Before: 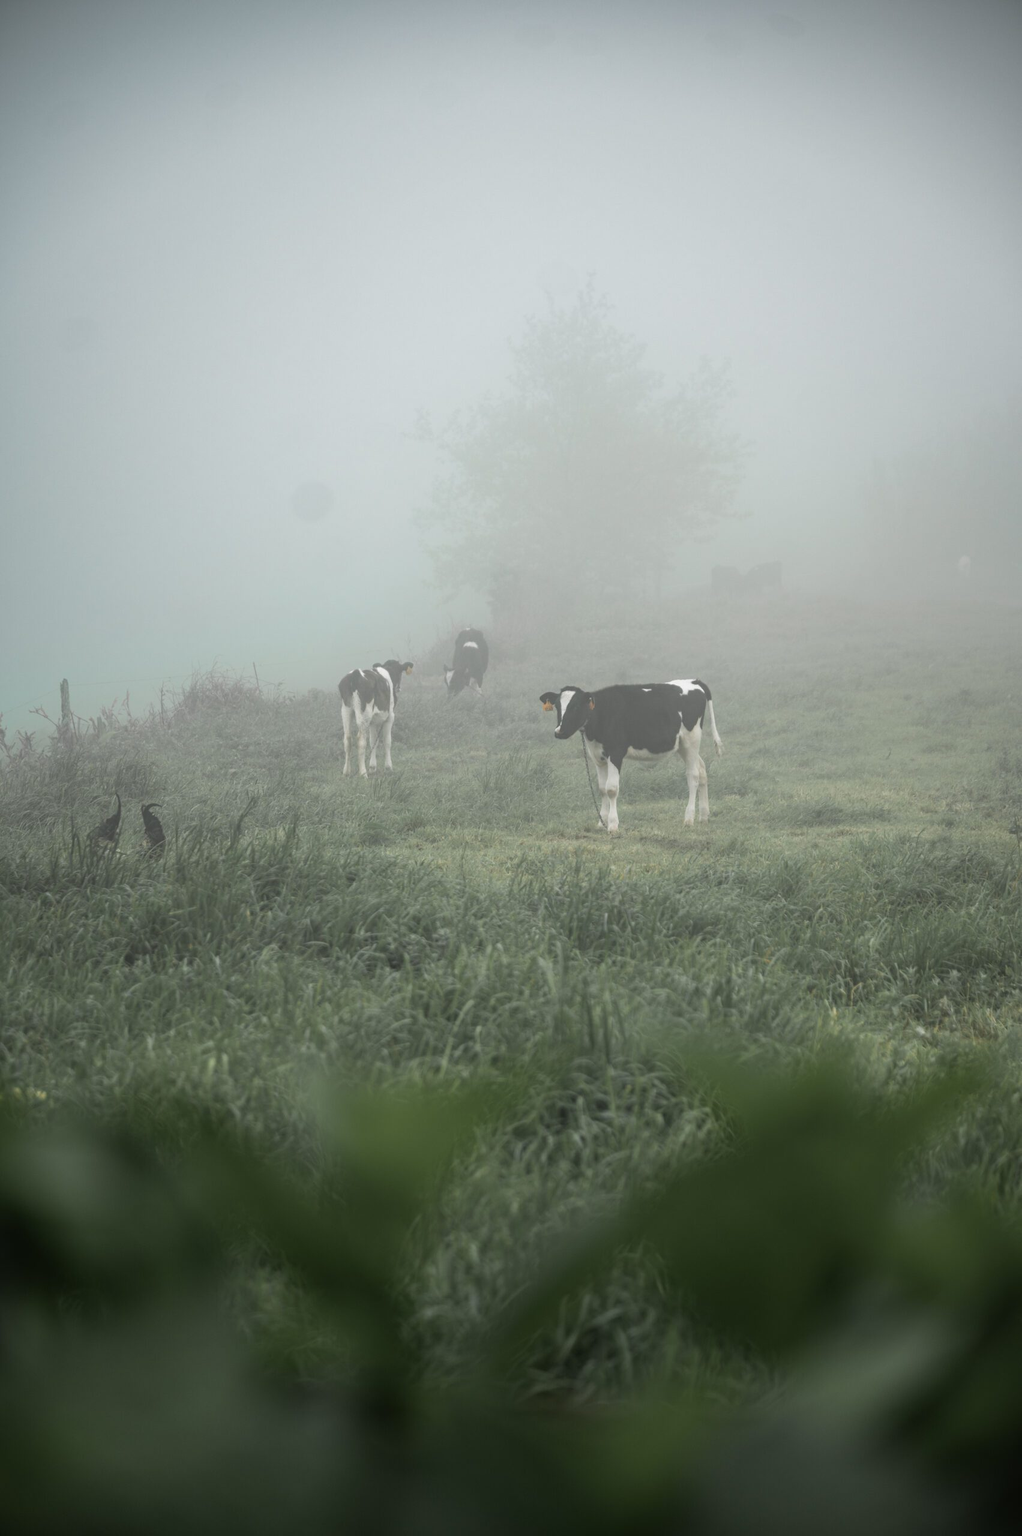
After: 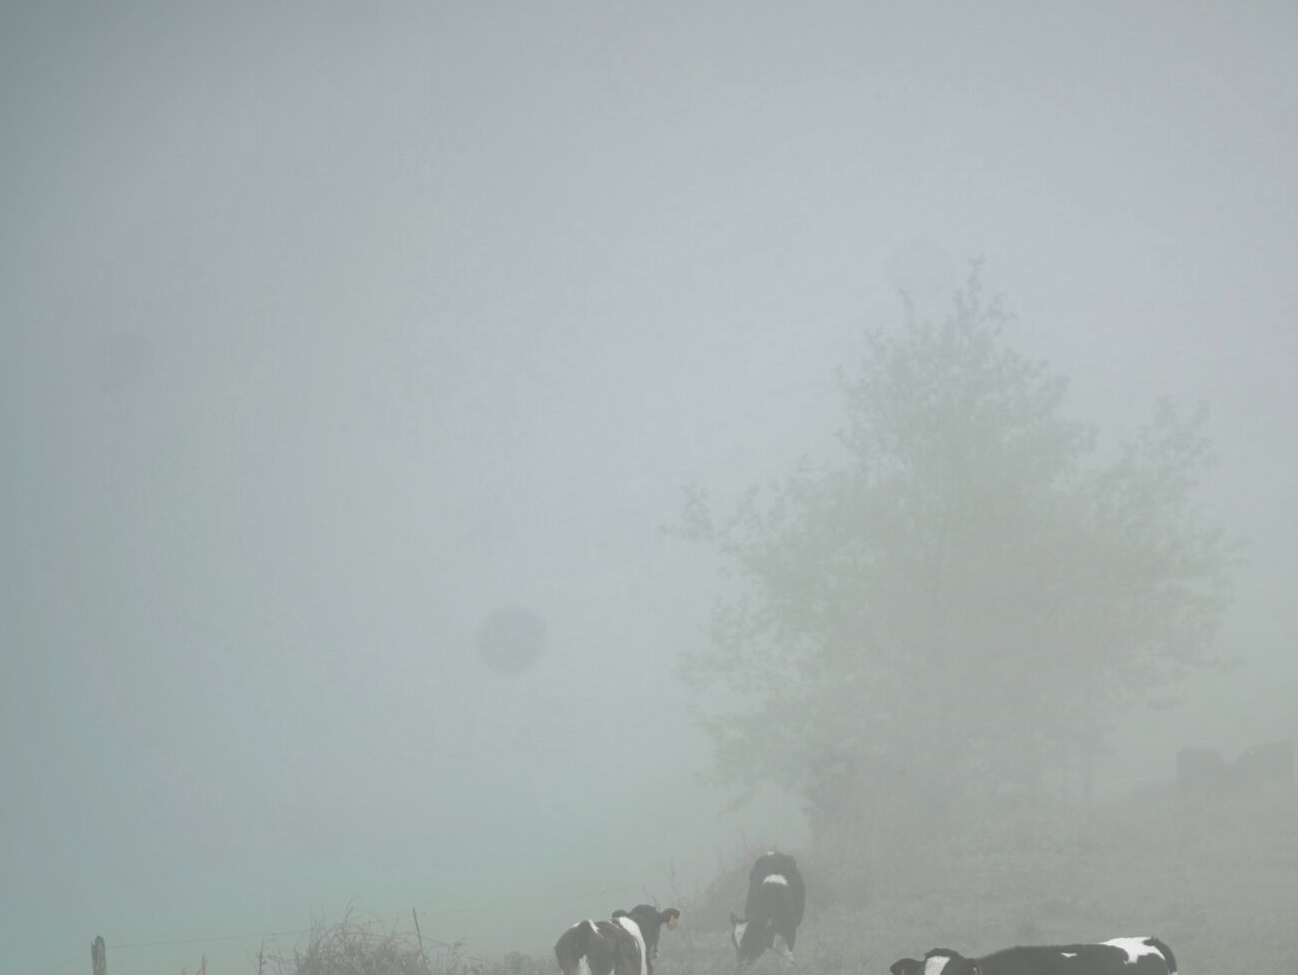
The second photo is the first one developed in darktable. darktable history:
shadows and highlights: on, module defaults
crop: left 0.579%, top 7.627%, right 23.167%, bottom 54.275%
color correction: highlights a* 0.003, highlights b* -0.283
